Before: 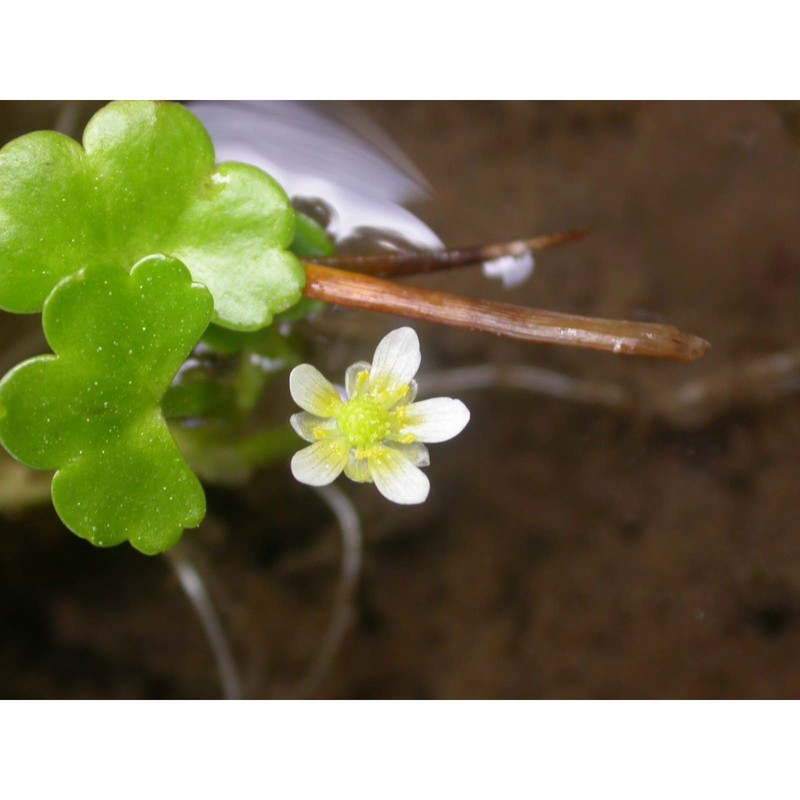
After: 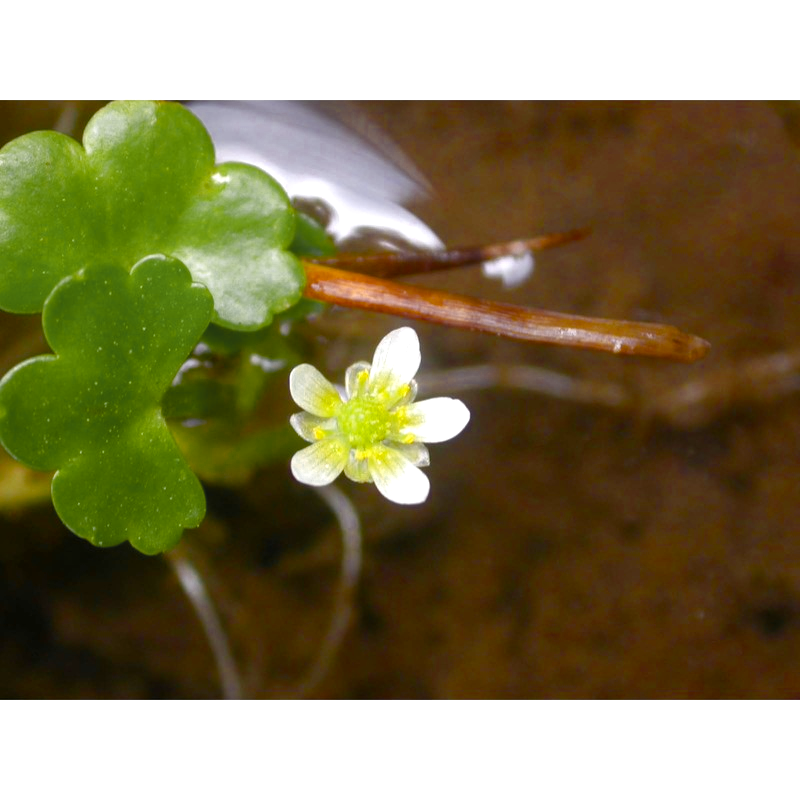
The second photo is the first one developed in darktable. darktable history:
color zones: curves: ch0 [(0.035, 0.242) (0.25, 0.5) (0.384, 0.214) (0.488, 0.255) (0.75, 0.5)]; ch1 [(0.063, 0.379) (0.25, 0.5) (0.354, 0.201) (0.489, 0.085) (0.729, 0.271)]; ch2 [(0.25, 0.5) (0.38, 0.517) (0.442, 0.51) (0.735, 0.456)]
color balance rgb: linear chroma grading › global chroma 14.55%, perceptual saturation grading › global saturation 20%, perceptual saturation grading › highlights -25.427%, perceptual saturation grading › shadows 24.907%, perceptual brilliance grading › global brilliance 11.963%
